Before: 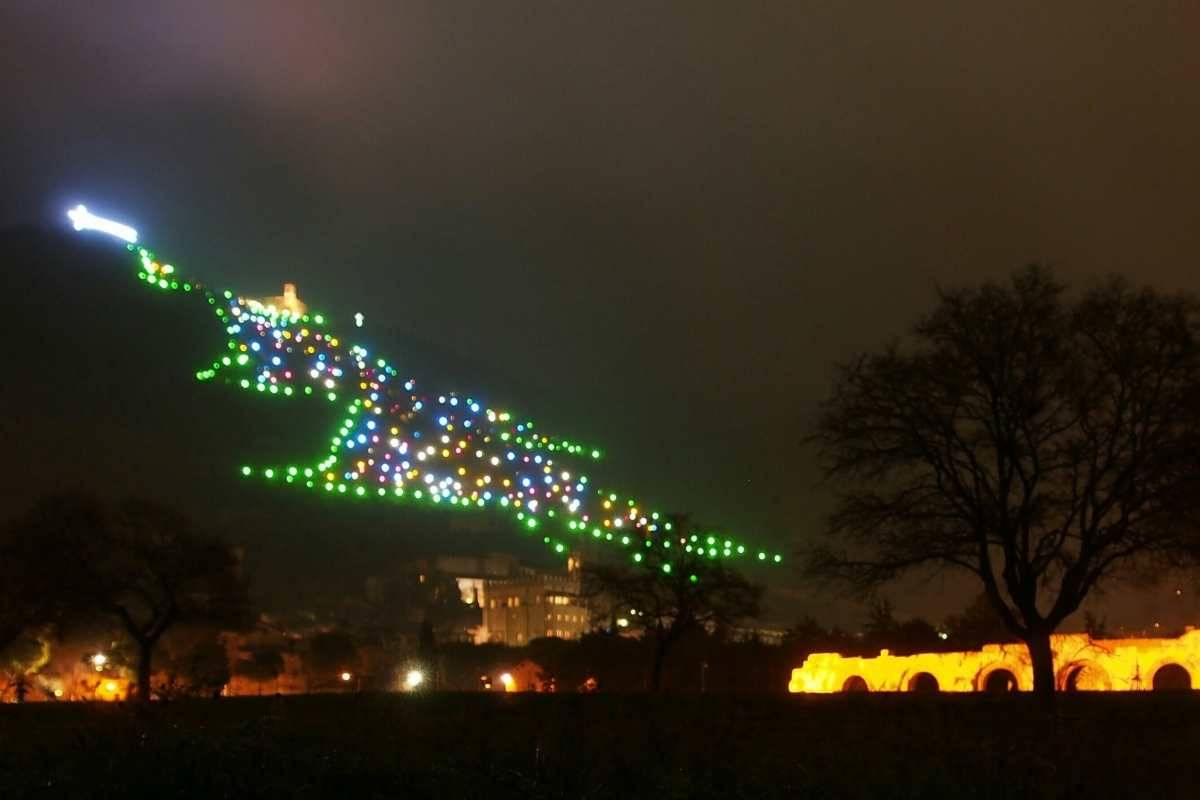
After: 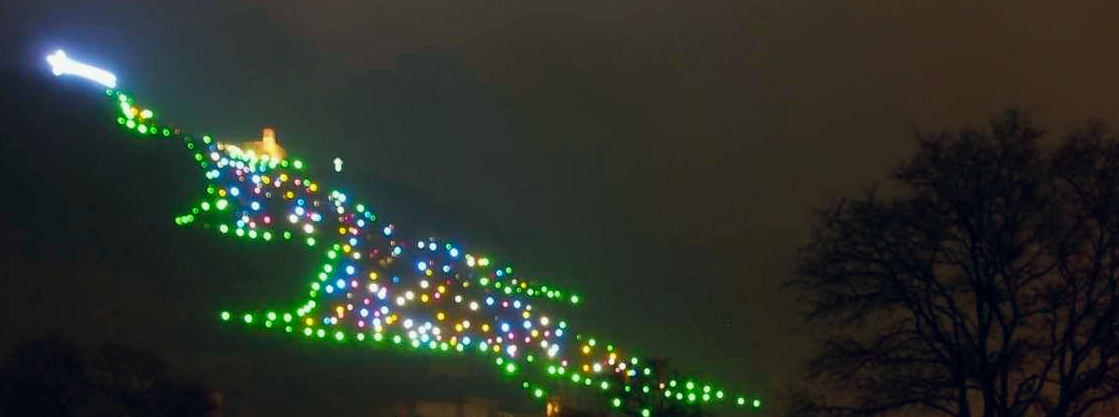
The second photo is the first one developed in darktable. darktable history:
crop: left 1.787%, top 19.487%, right 4.906%, bottom 28.347%
color balance rgb: shadows lift › chroma 1.021%, shadows lift › hue 241.36°, global offset › chroma 0.056%, global offset › hue 253.08°, perceptual saturation grading › global saturation 10.395%, perceptual brilliance grading › global brilliance 1.575%, perceptual brilliance grading › highlights -3.603%, global vibrance 20%
